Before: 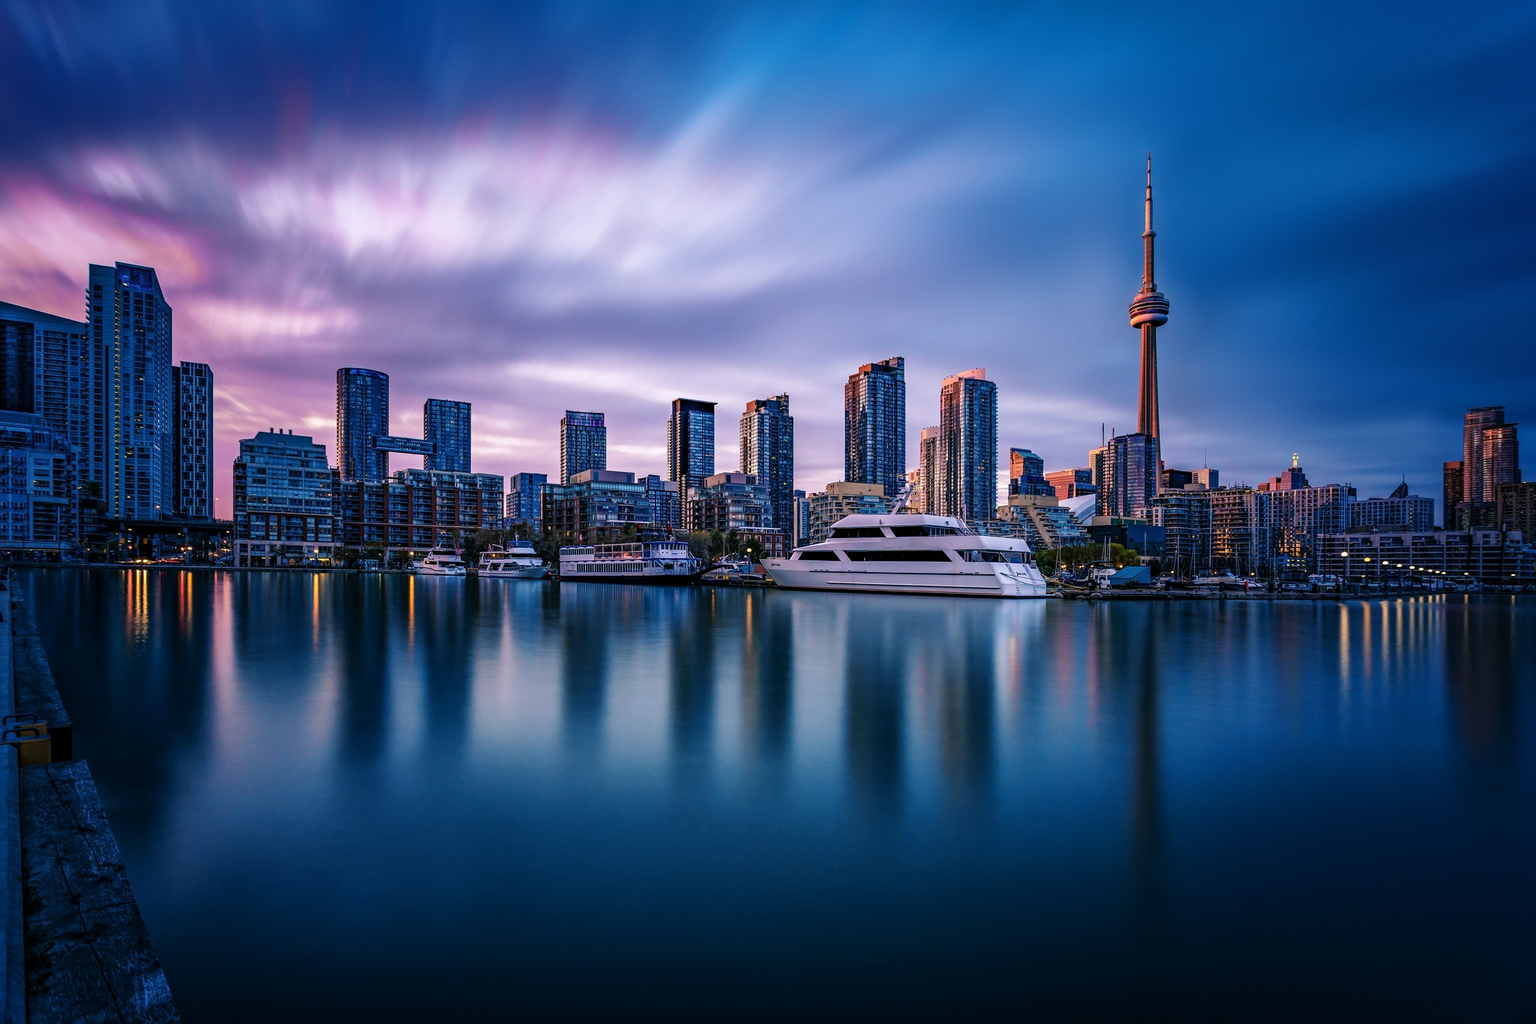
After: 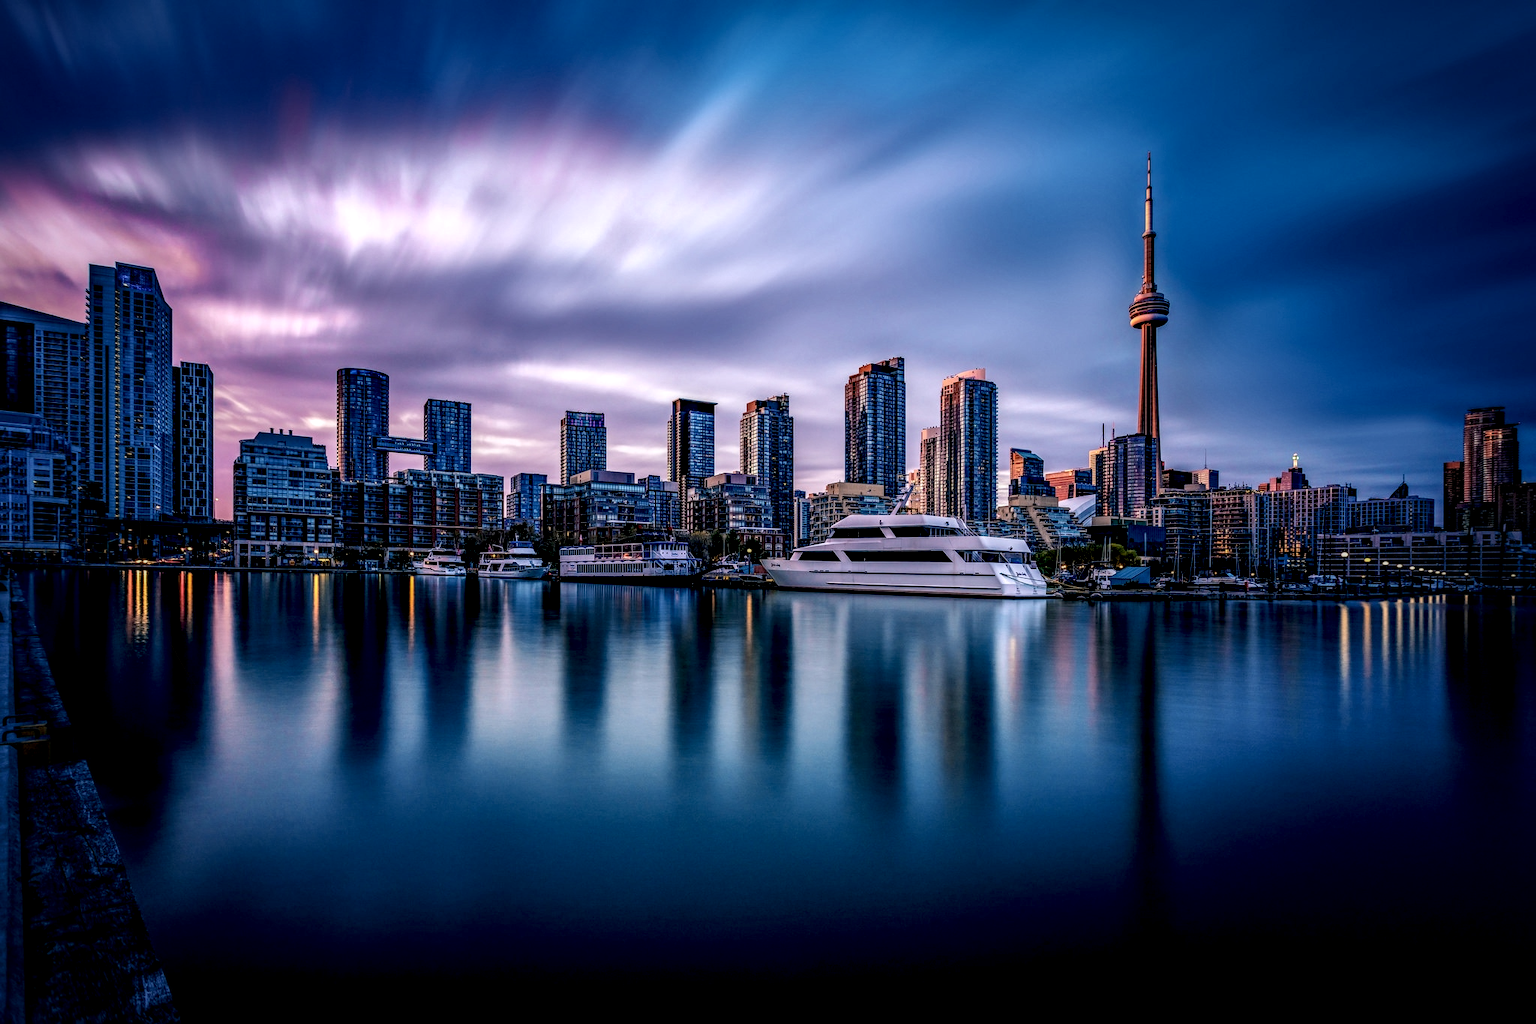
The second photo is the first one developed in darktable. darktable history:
exposure: black level correction 0.006, exposure -0.226 EV, compensate highlight preservation false
vignetting: fall-off start 81.76%, fall-off radius 61.44%, brightness -0.6, saturation -0.003, automatic ratio true, width/height ratio 1.41, unbound false
local contrast: highlights 21%, shadows 72%, detail 170%
